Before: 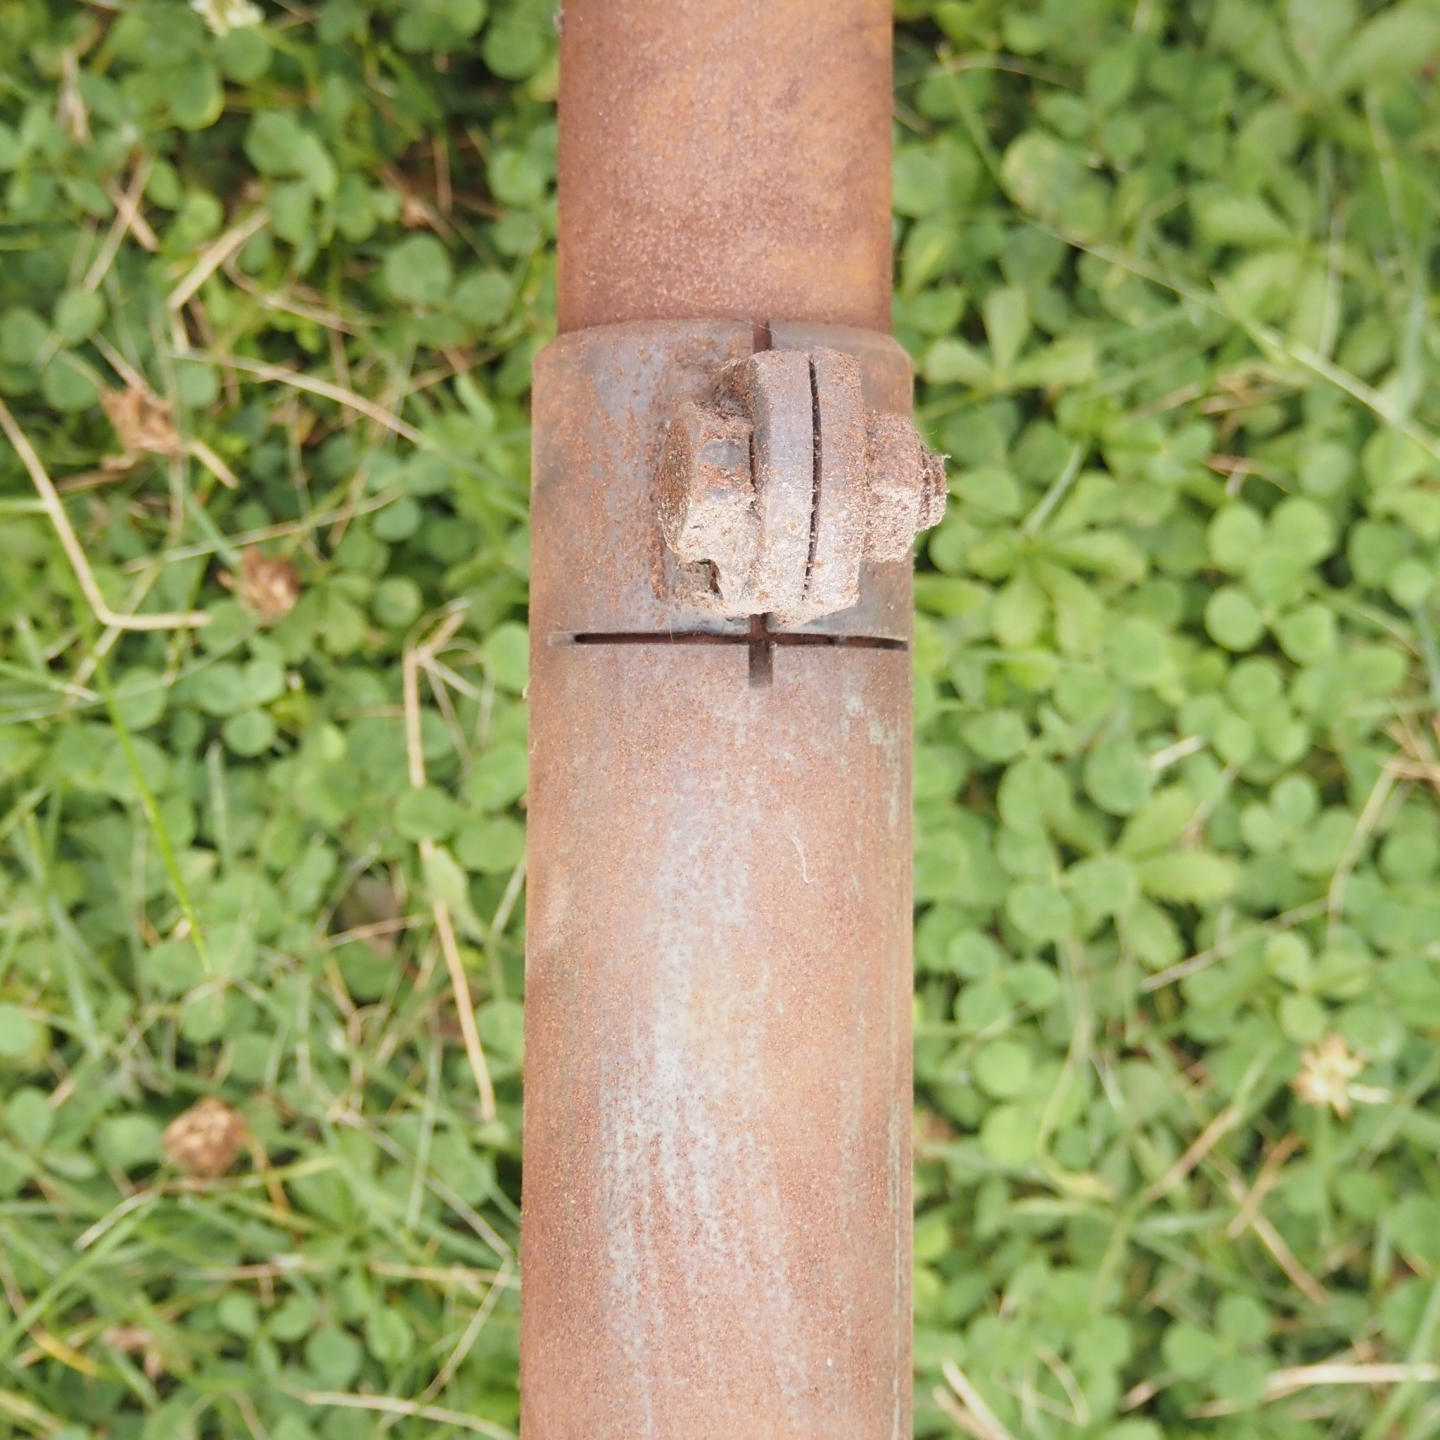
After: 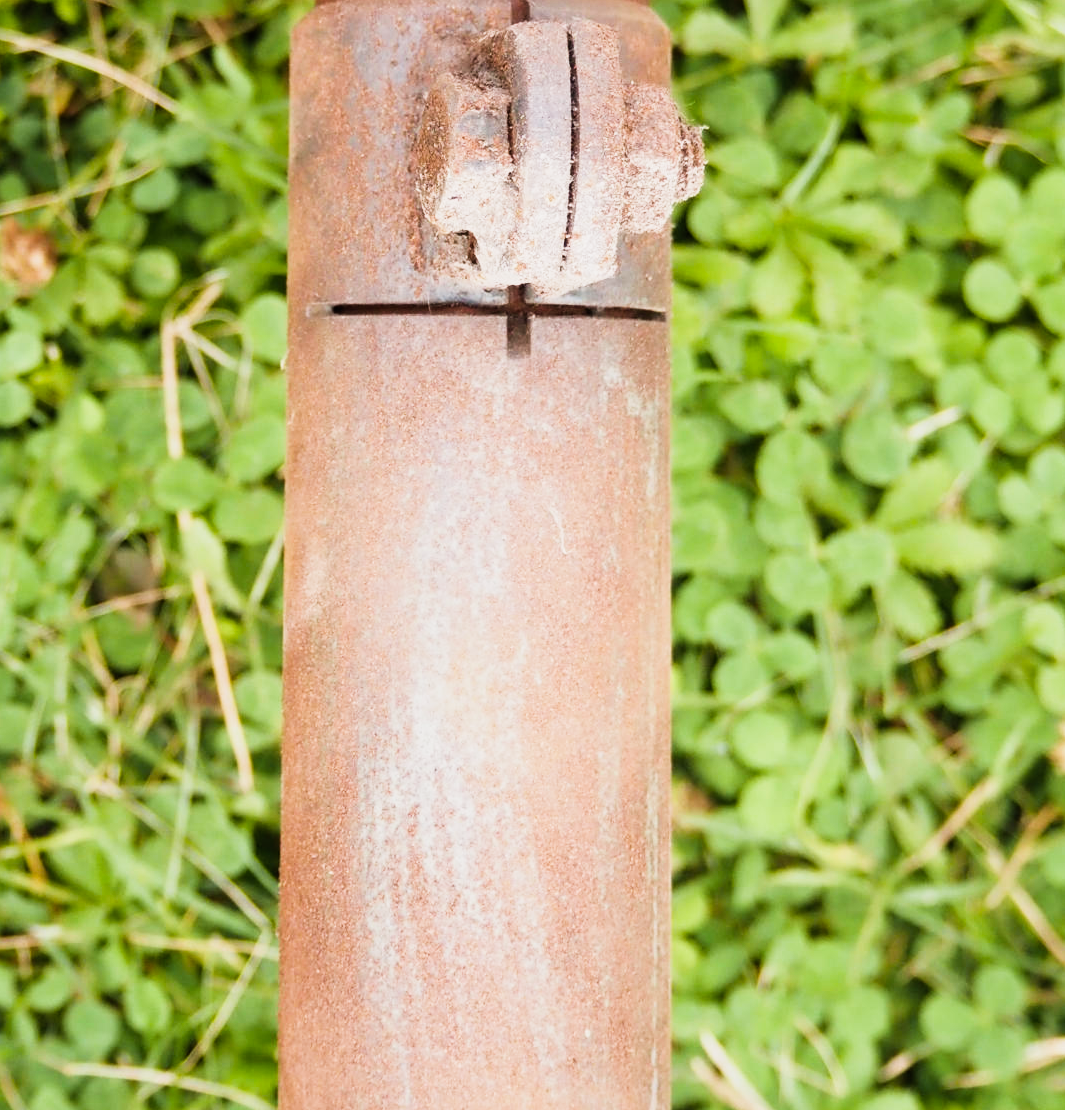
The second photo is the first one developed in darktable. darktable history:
sigmoid: contrast 1.86, skew 0.35
crop: left 16.871%, top 22.857%, right 9.116%
